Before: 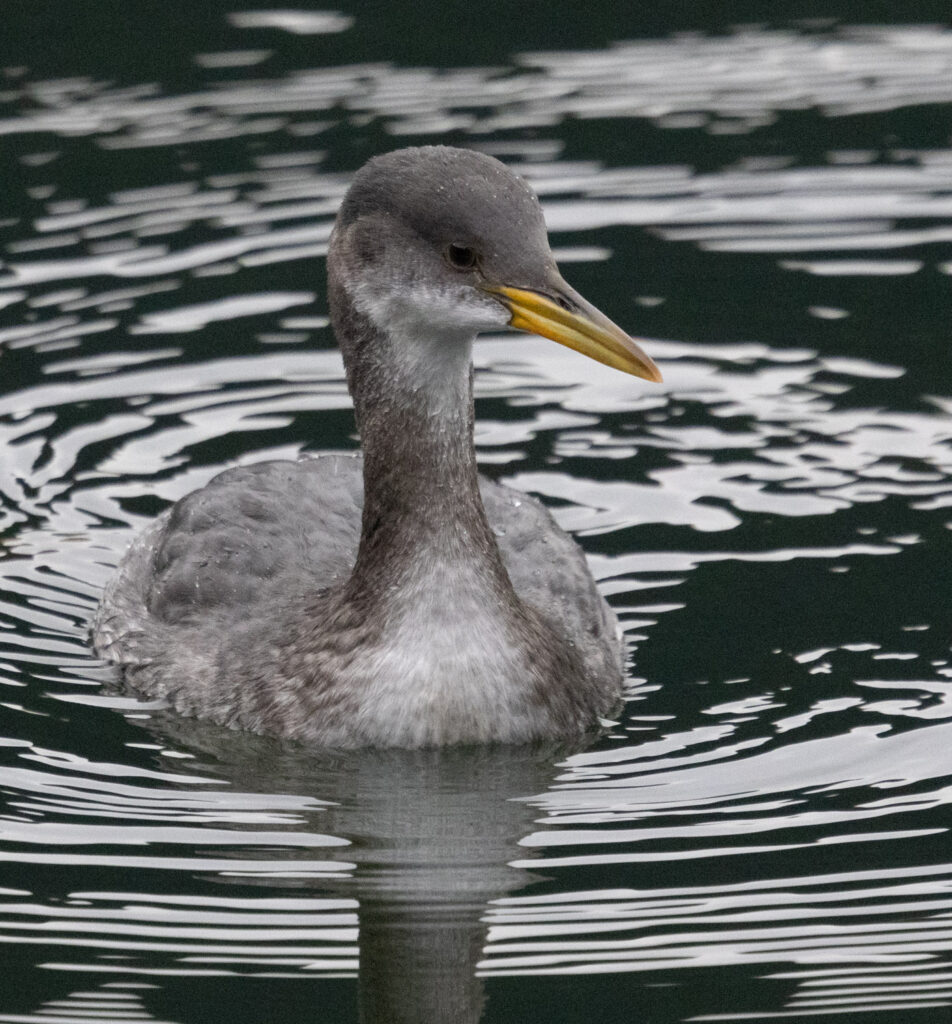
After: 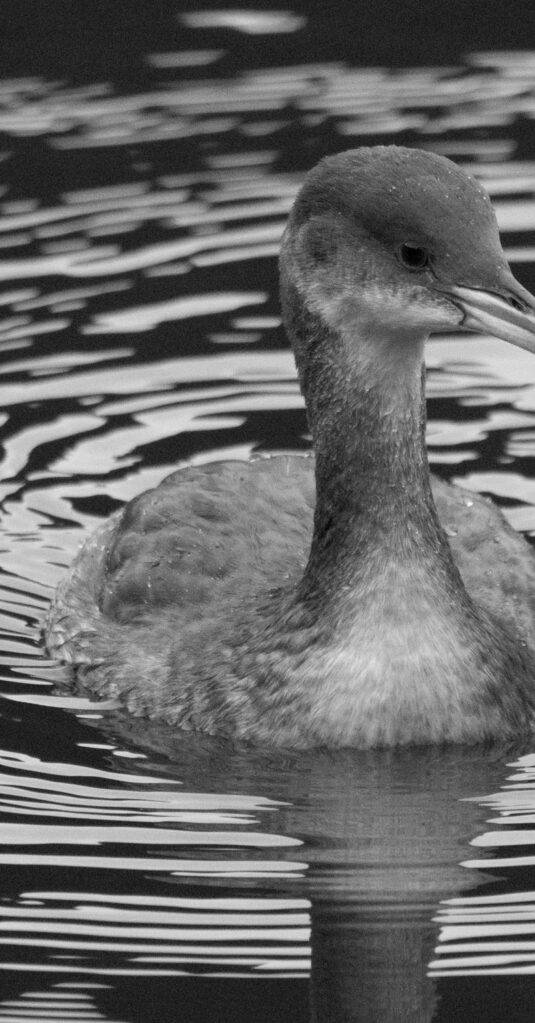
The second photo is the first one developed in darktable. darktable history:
crop: left 5.114%, right 38.589%
monochrome: a 32, b 64, size 2.3
color zones: curves: ch0 [(0.009, 0.528) (0.136, 0.6) (0.255, 0.586) (0.39, 0.528) (0.522, 0.584) (0.686, 0.736) (0.849, 0.561)]; ch1 [(0.045, 0.781) (0.14, 0.416) (0.257, 0.695) (0.442, 0.032) (0.738, 0.338) (0.818, 0.632) (0.891, 0.741) (1, 0.704)]; ch2 [(0, 0.667) (0.141, 0.52) (0.26, 0.37) (0.474, 0.432) (0.743, 0.286)]
